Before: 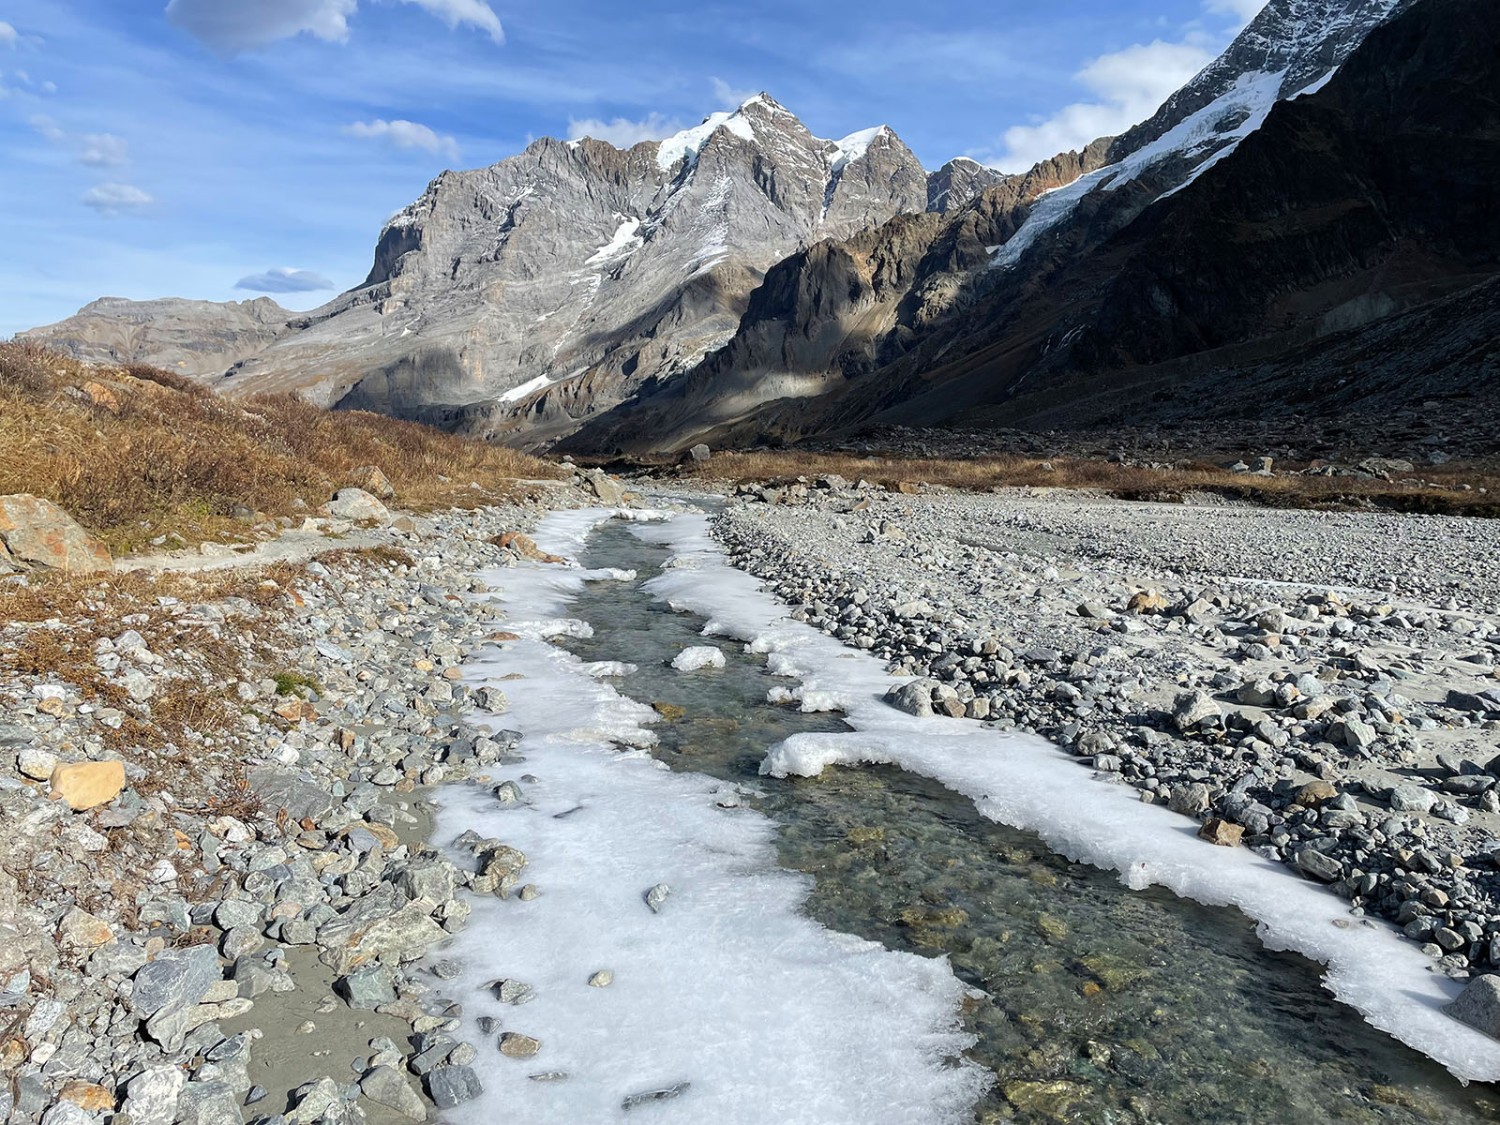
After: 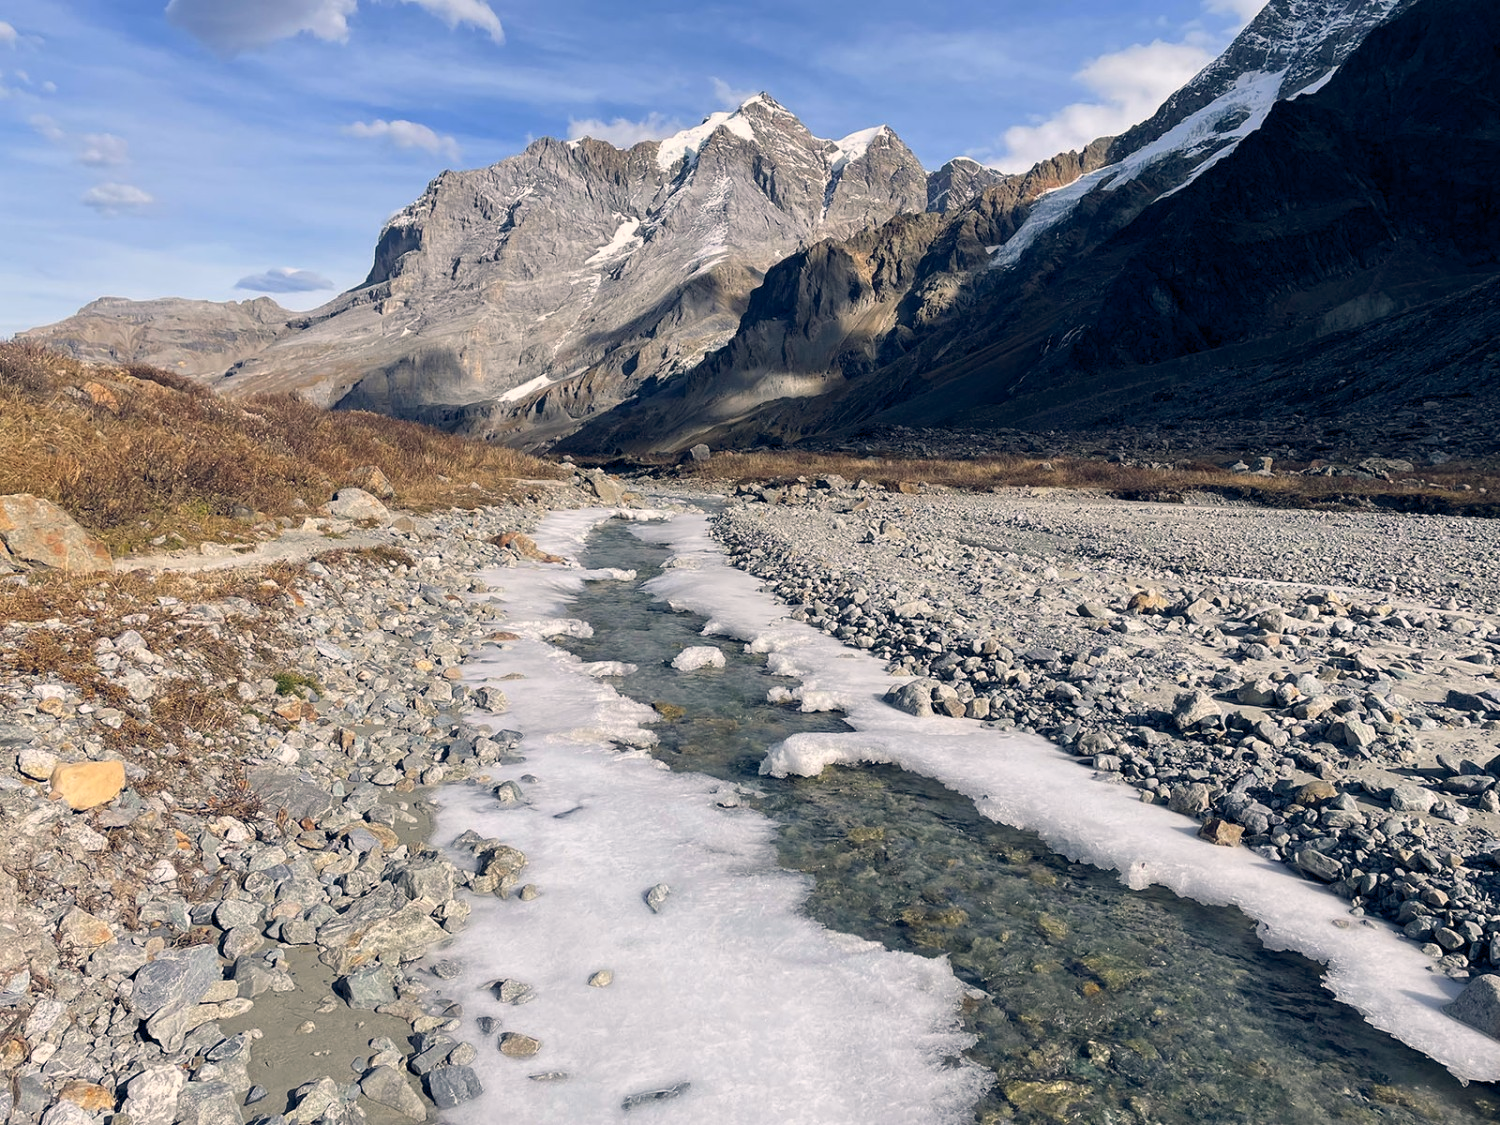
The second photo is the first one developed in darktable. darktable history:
color balance rgb: shadows lift › hue 87.51°, highlights gain › chroma 3.21%, highlights gain › hue 55.1°, global offset › chroma 0.15%, global offset › hue 253.66°, linear chroma grading › global chroma 0.5%
